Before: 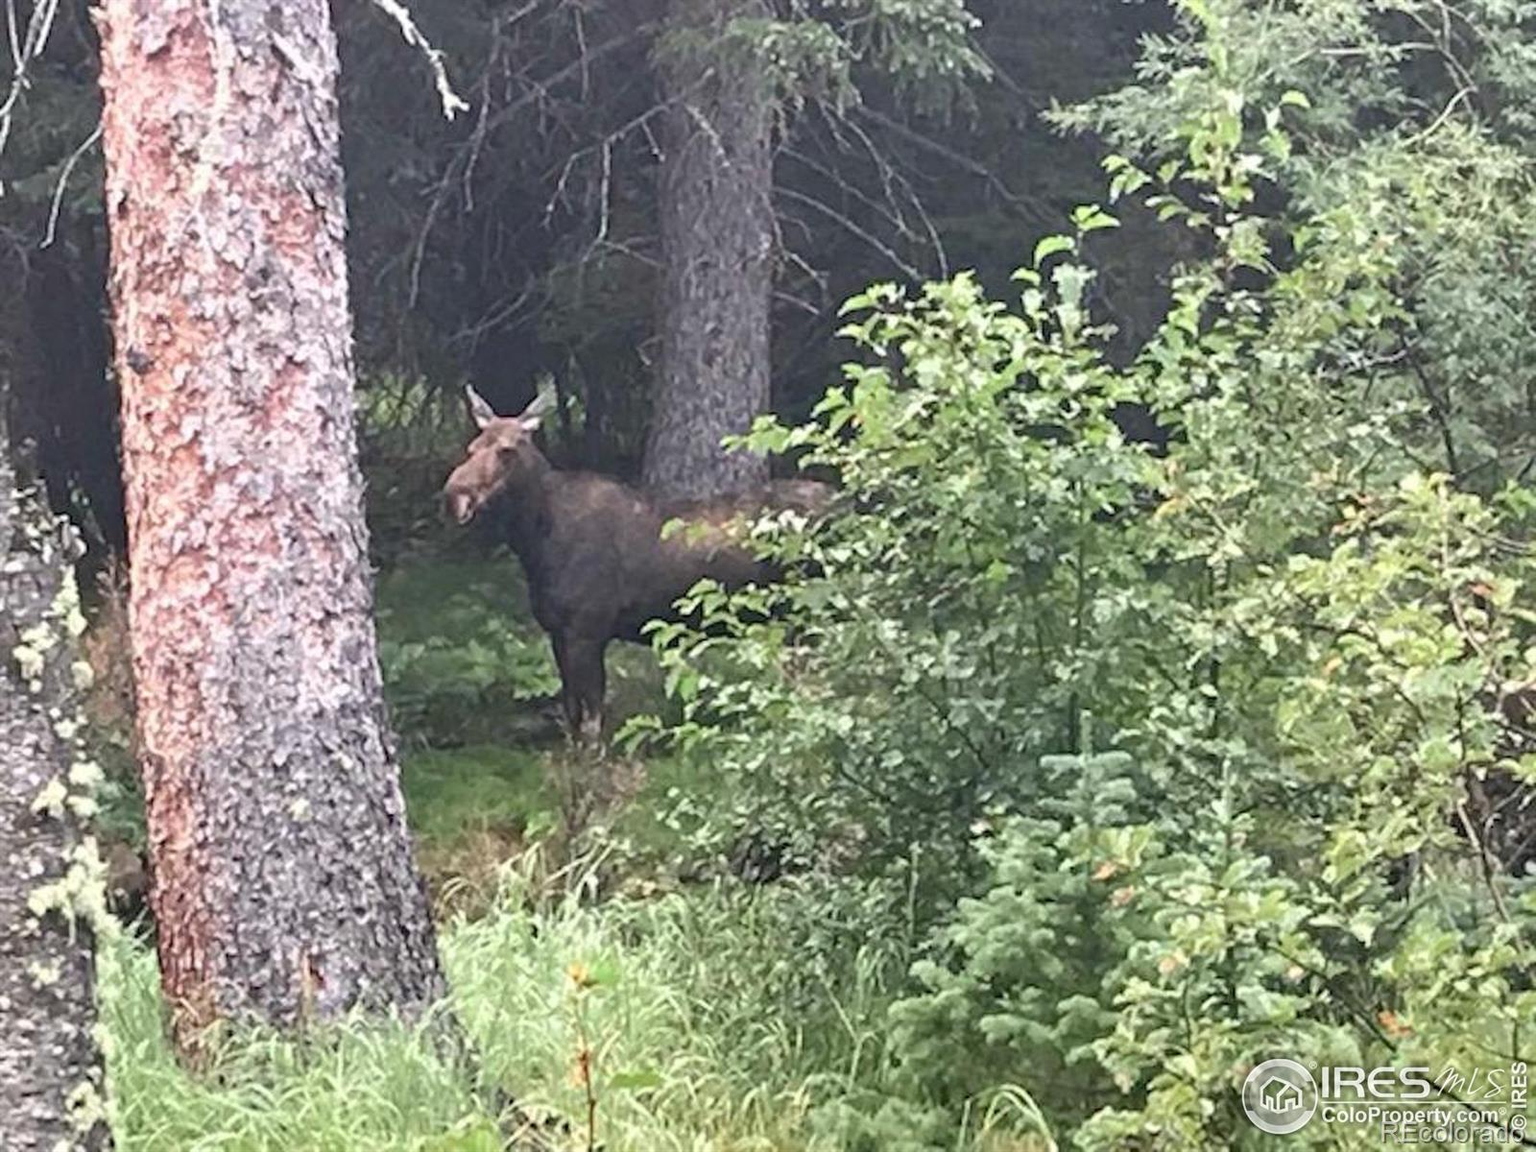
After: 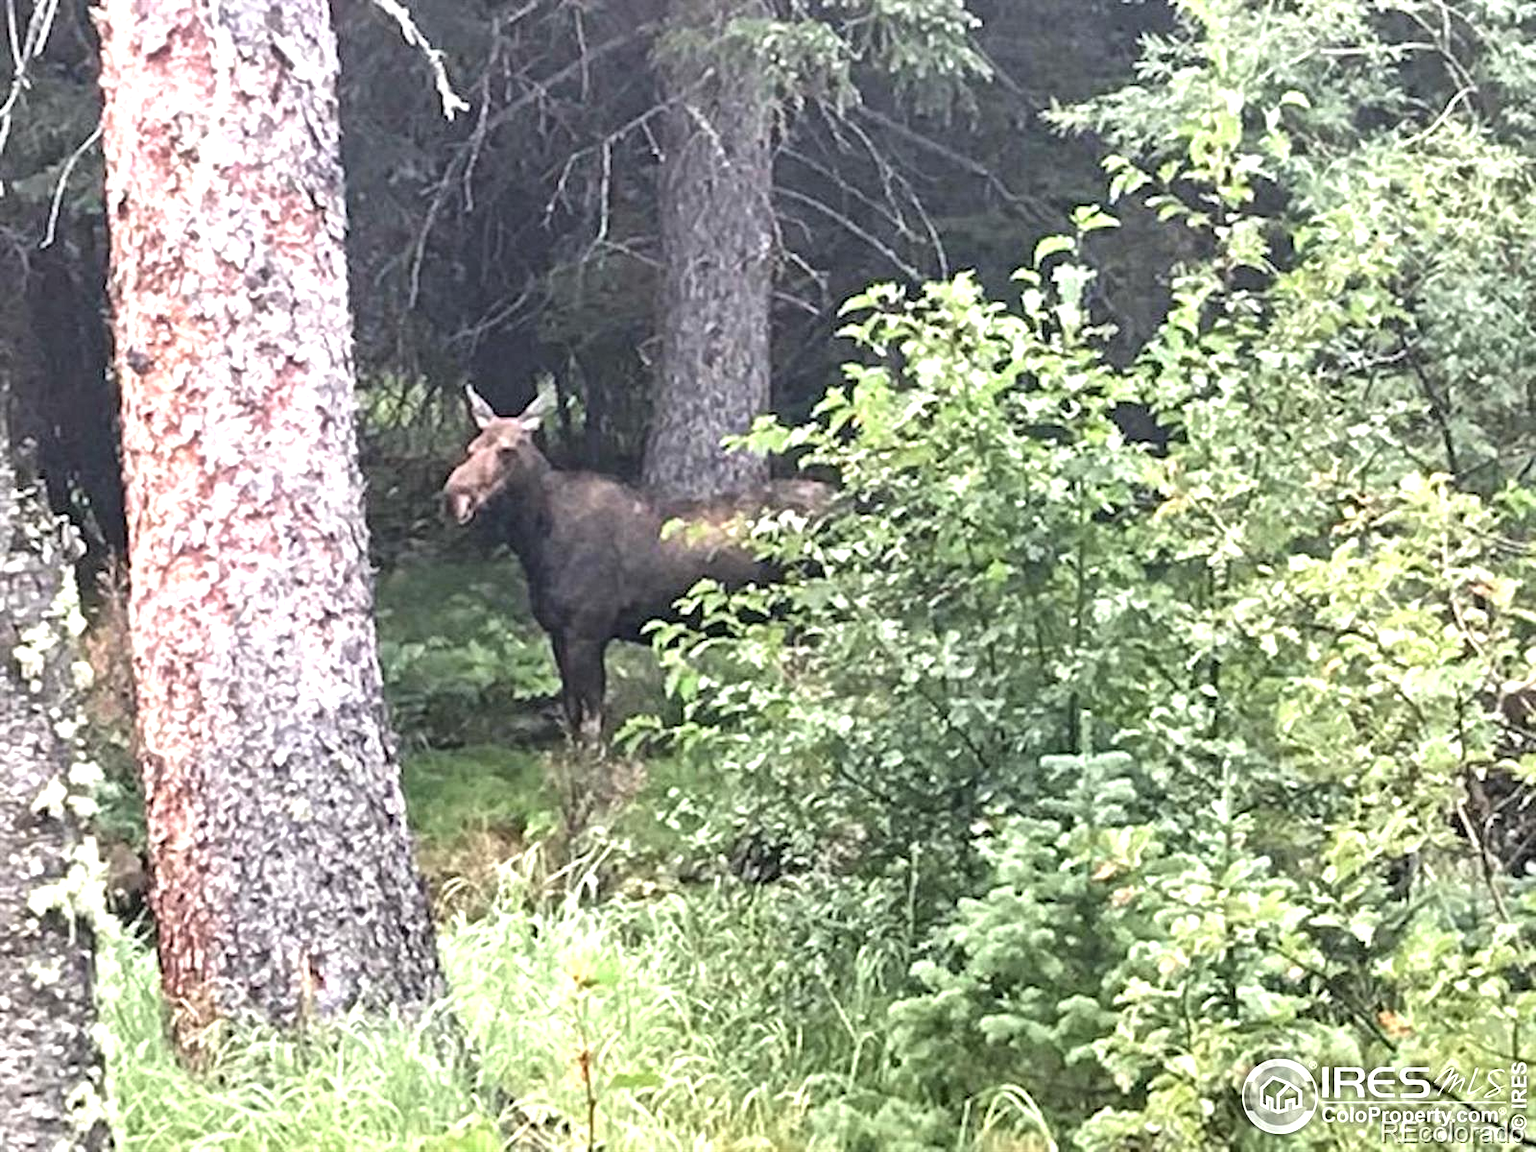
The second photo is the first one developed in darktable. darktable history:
local contrast: mode bilateral grid, contrast 31, coarseness 26, midtone range 0.2
tone equalizer: -8 EV -0.711 EV, -7 EV -0.733 EV, -6 EV -0.606 EV, -5 EV -0.39 EV, -3 EV 0.39 EV, -2 EV 0.6 EV, -1 EV 0.678 EV, +0 EV 0.723 EV, mask exposure compensation -0.497 EV
